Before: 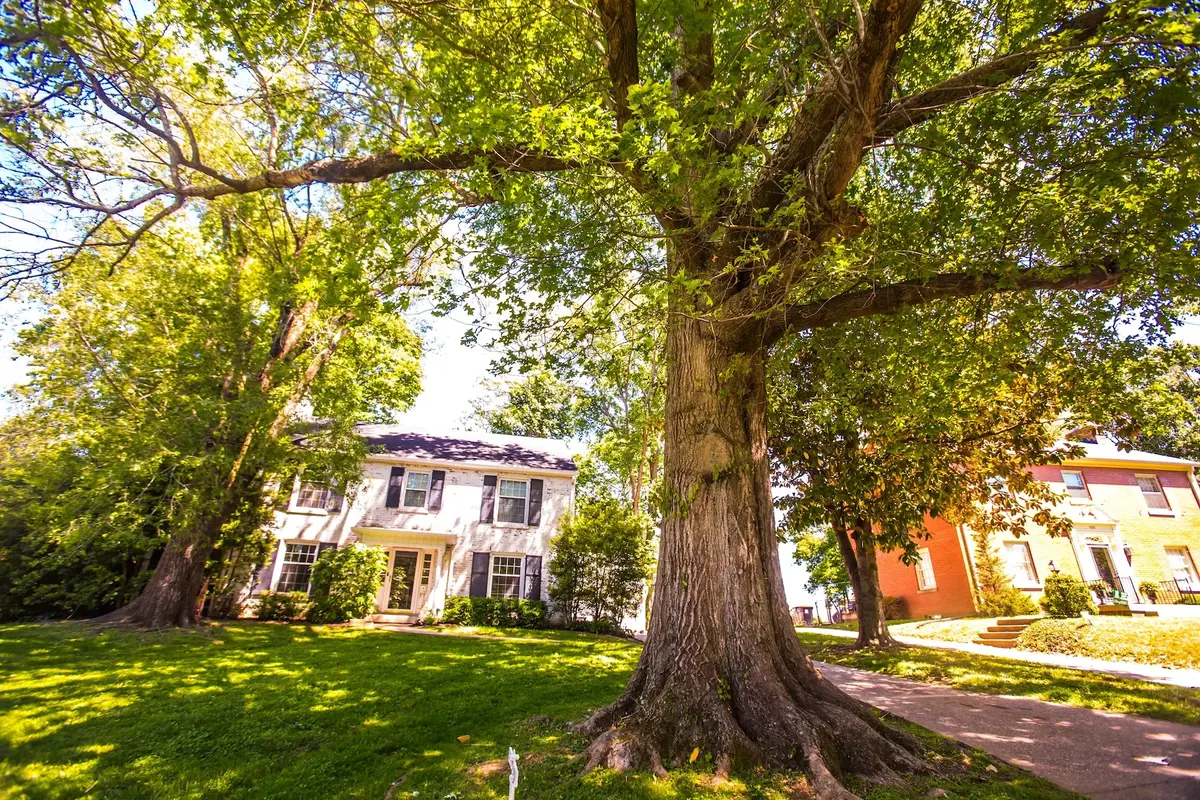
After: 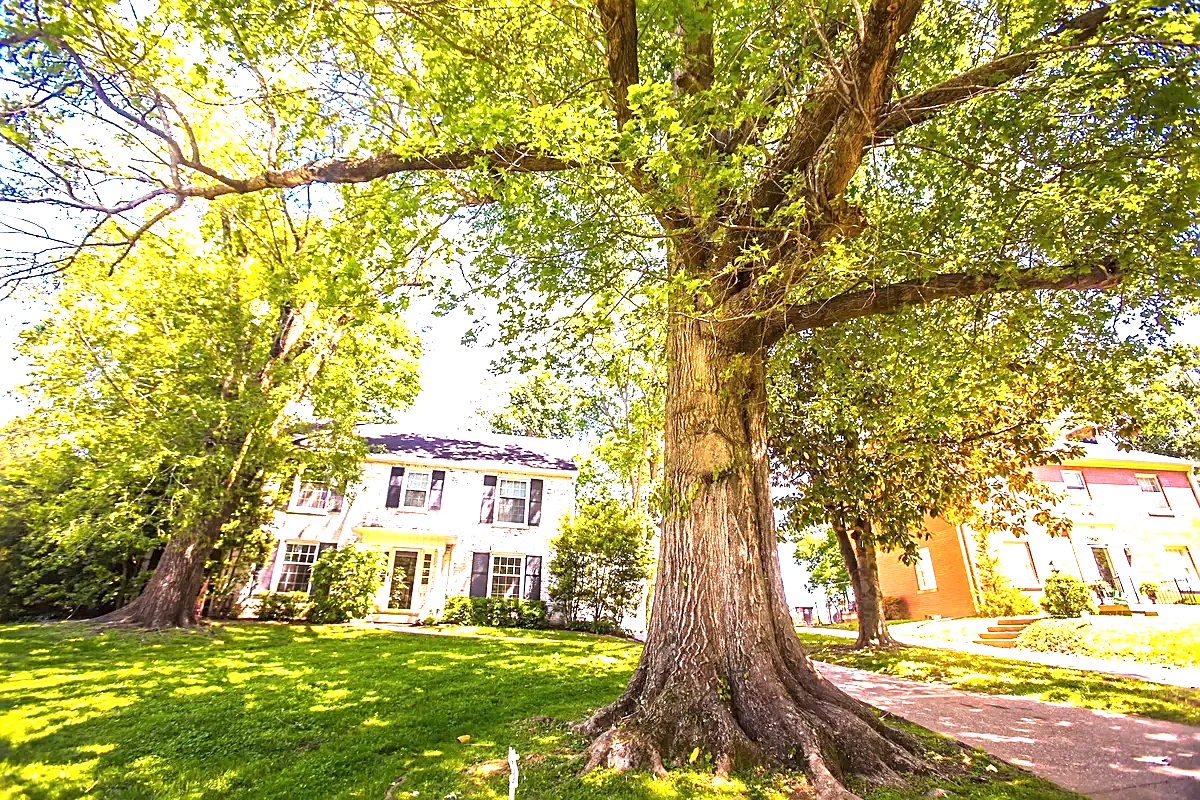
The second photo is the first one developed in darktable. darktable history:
exposure: black level correction 0, exposure 1.379 EV, compensate exposure bias true, compensate highlight preservation false
sharpen: on, module defaults
